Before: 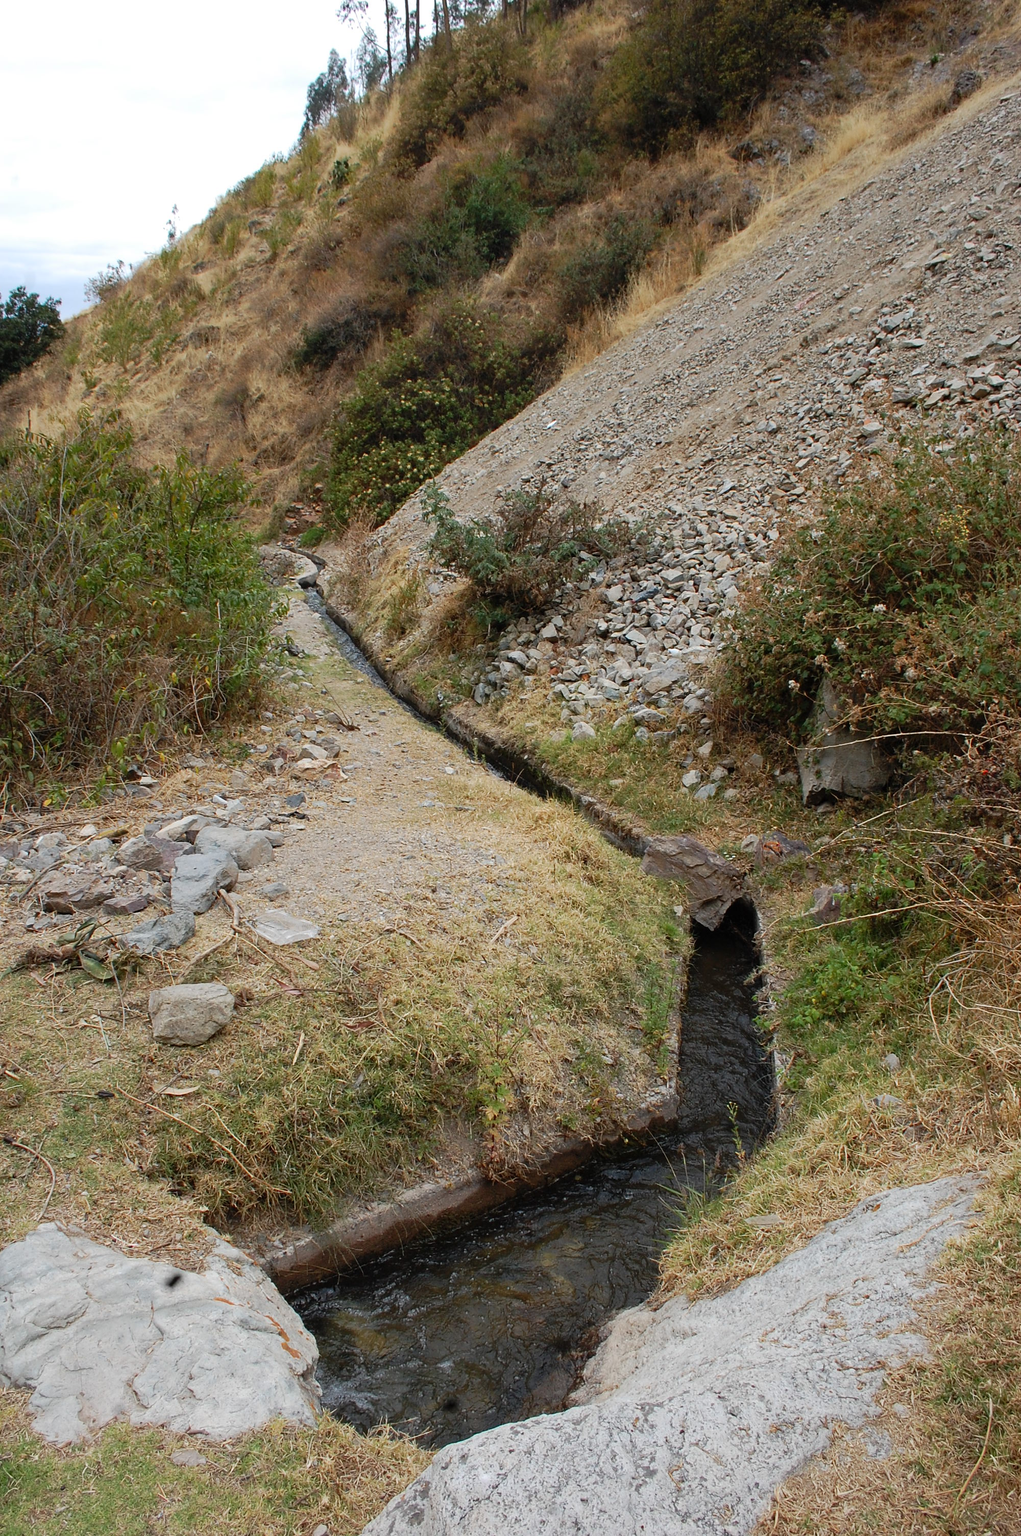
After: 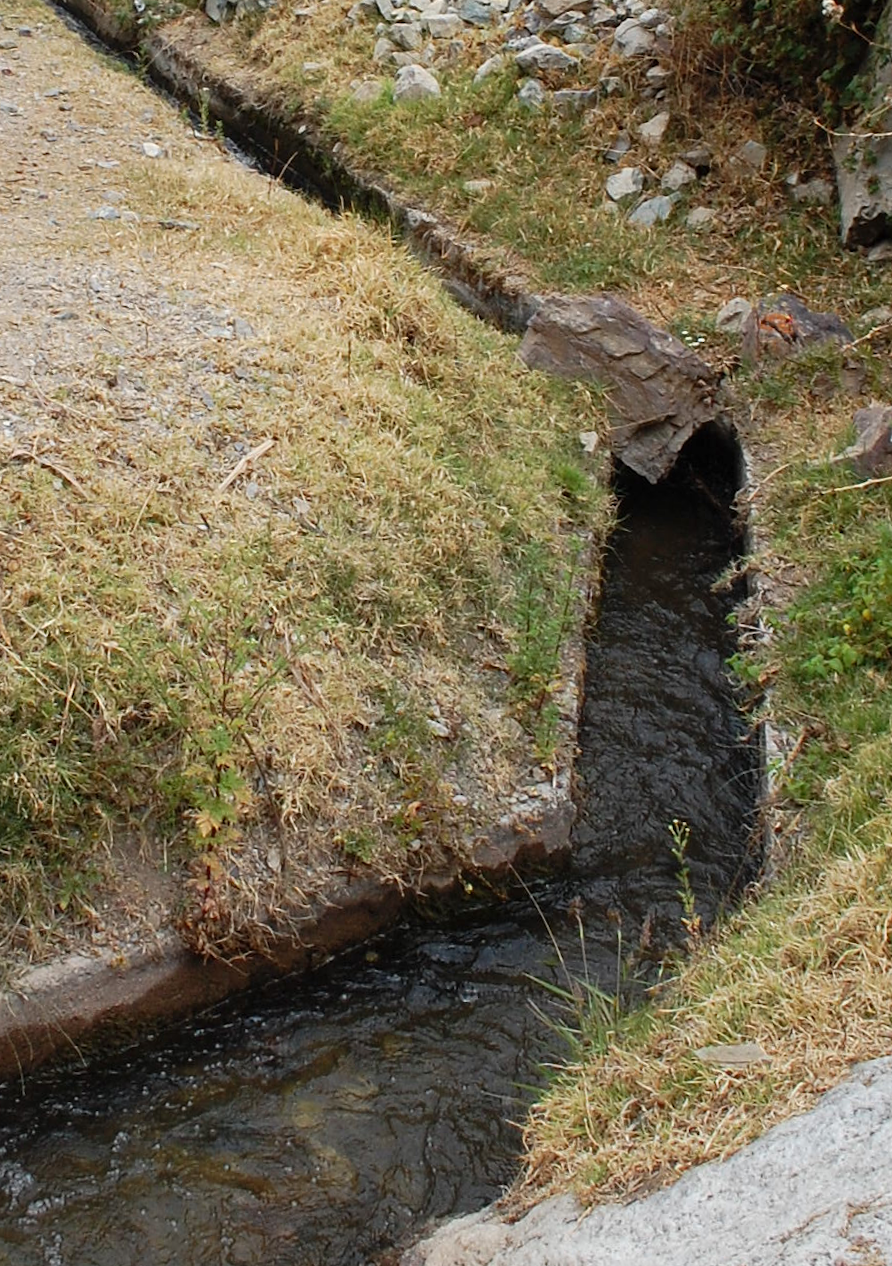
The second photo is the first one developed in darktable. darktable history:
rotate and perspective: rotation 2.27°, automatic cropping off
shadows and highlights: shadows 20.55, highlights -20.99, soften with gaussian
exposure: exposure 0.2 EV, compensate highlight preservation false
crop: left 37.221%, top 45.169%, right 20.63%, bottom 13.777%
